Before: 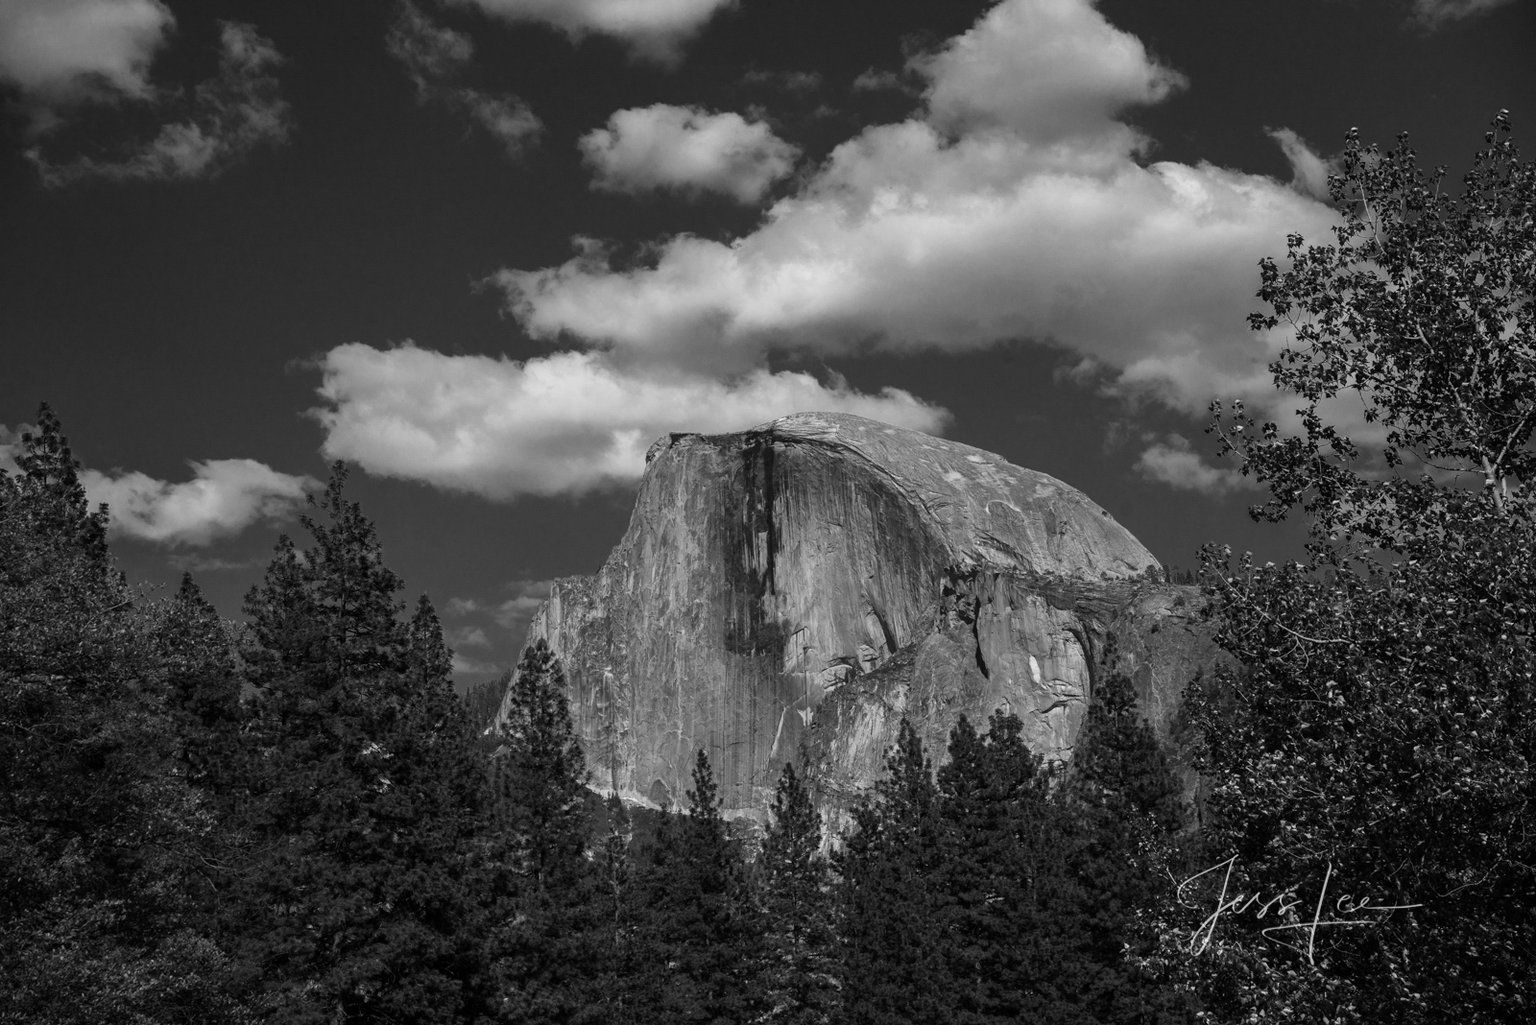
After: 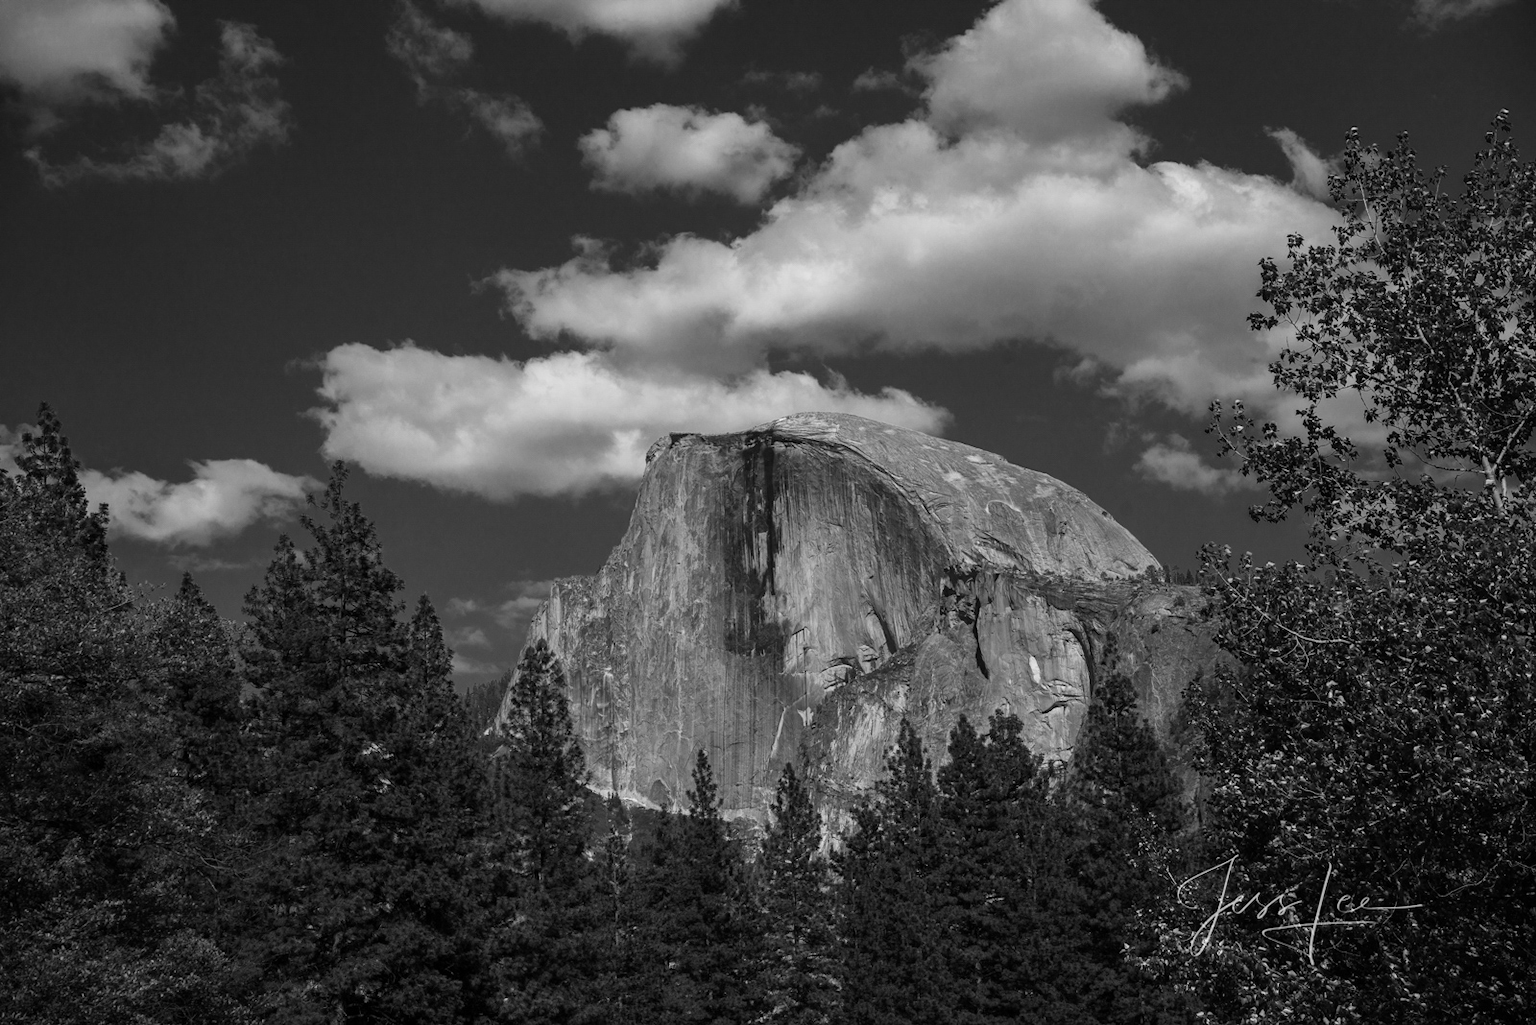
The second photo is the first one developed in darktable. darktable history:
white balance: emerald 1
color balance rgb: perceptual saturation grading › global saturation 20%, perceptual saturation grading › highlights -25%, perceptual saturation grading › shadows 25%
